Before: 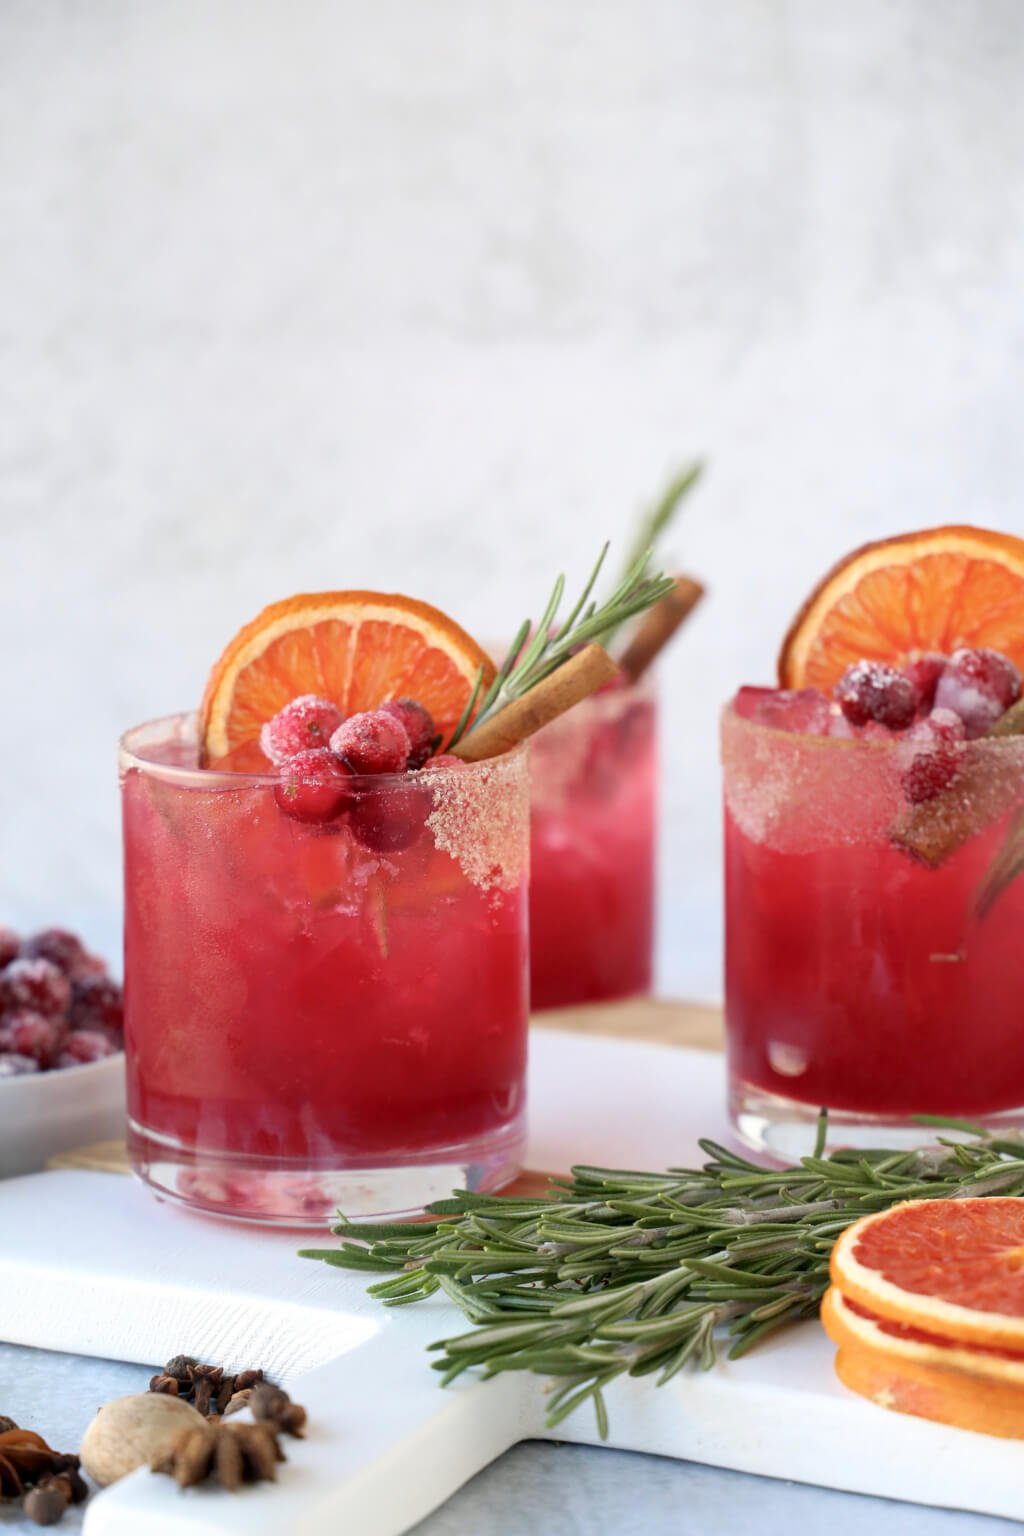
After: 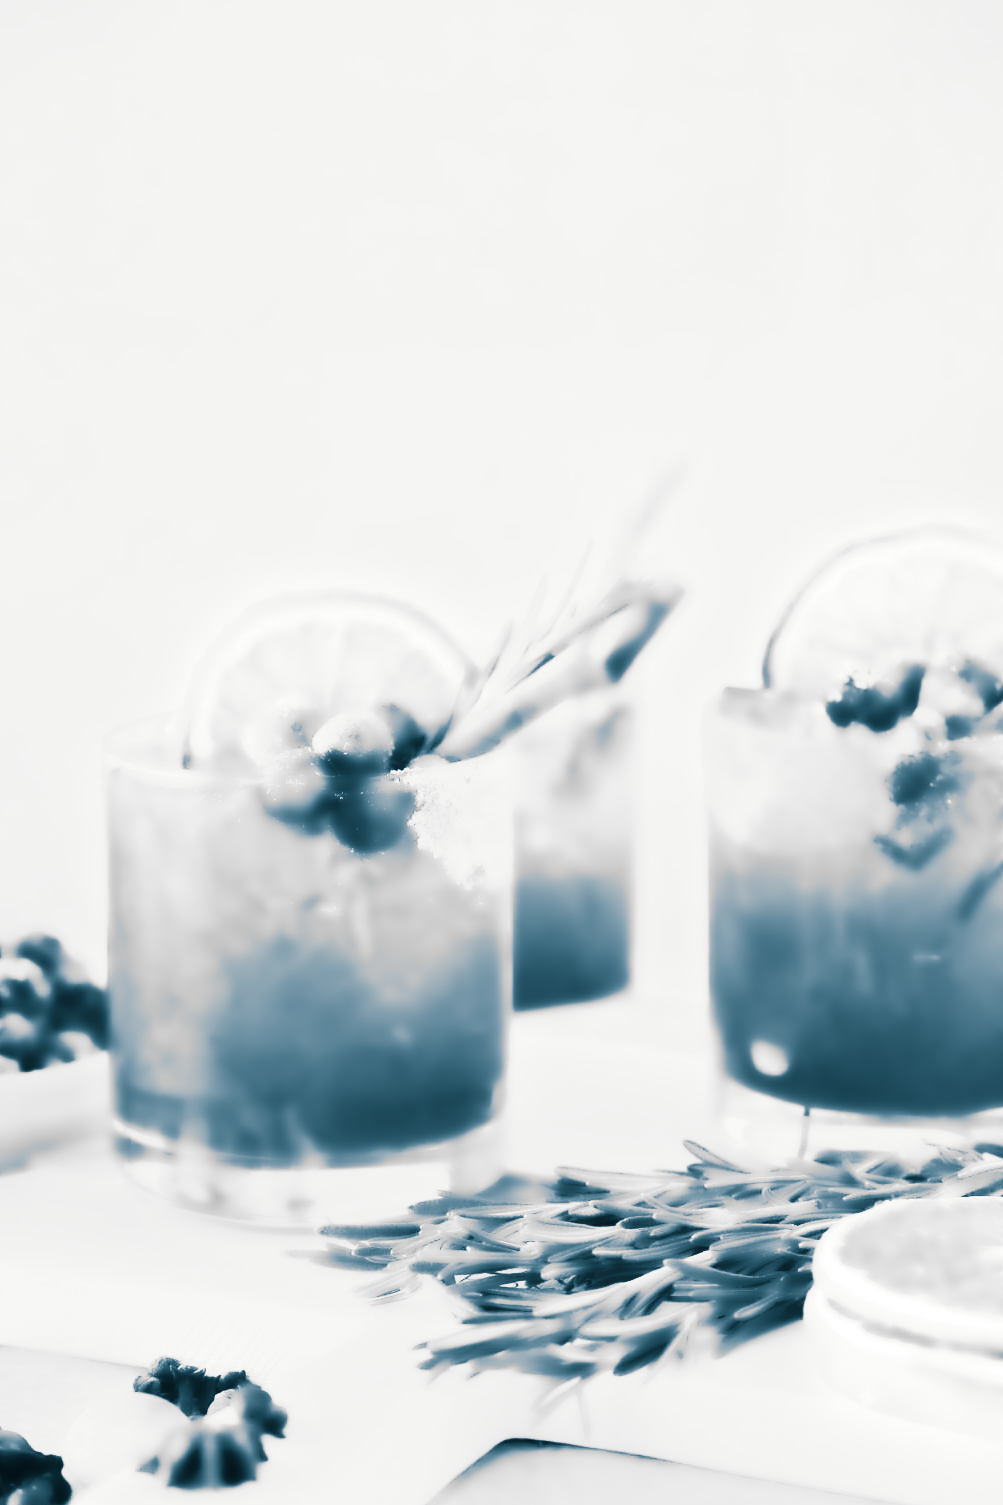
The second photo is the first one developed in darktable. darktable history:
exposure: black level correction -0.002, exposure 0.708 EV, compensate exposure bias true, compensate highlight preservation false
contrast brightness saturation: contrast 0.62, brightness 0.34, saturation 0.14
crop: left 1.743%, right 0.268%, bottom 2.011%
lowpass: radius 4, soften with bilateral filter, unbound 0
rgb curve: mode RGB, independent channels
split-toning: shadows › hue 212.4°, balance -70
monochrome: a 30.25, b 92.03
